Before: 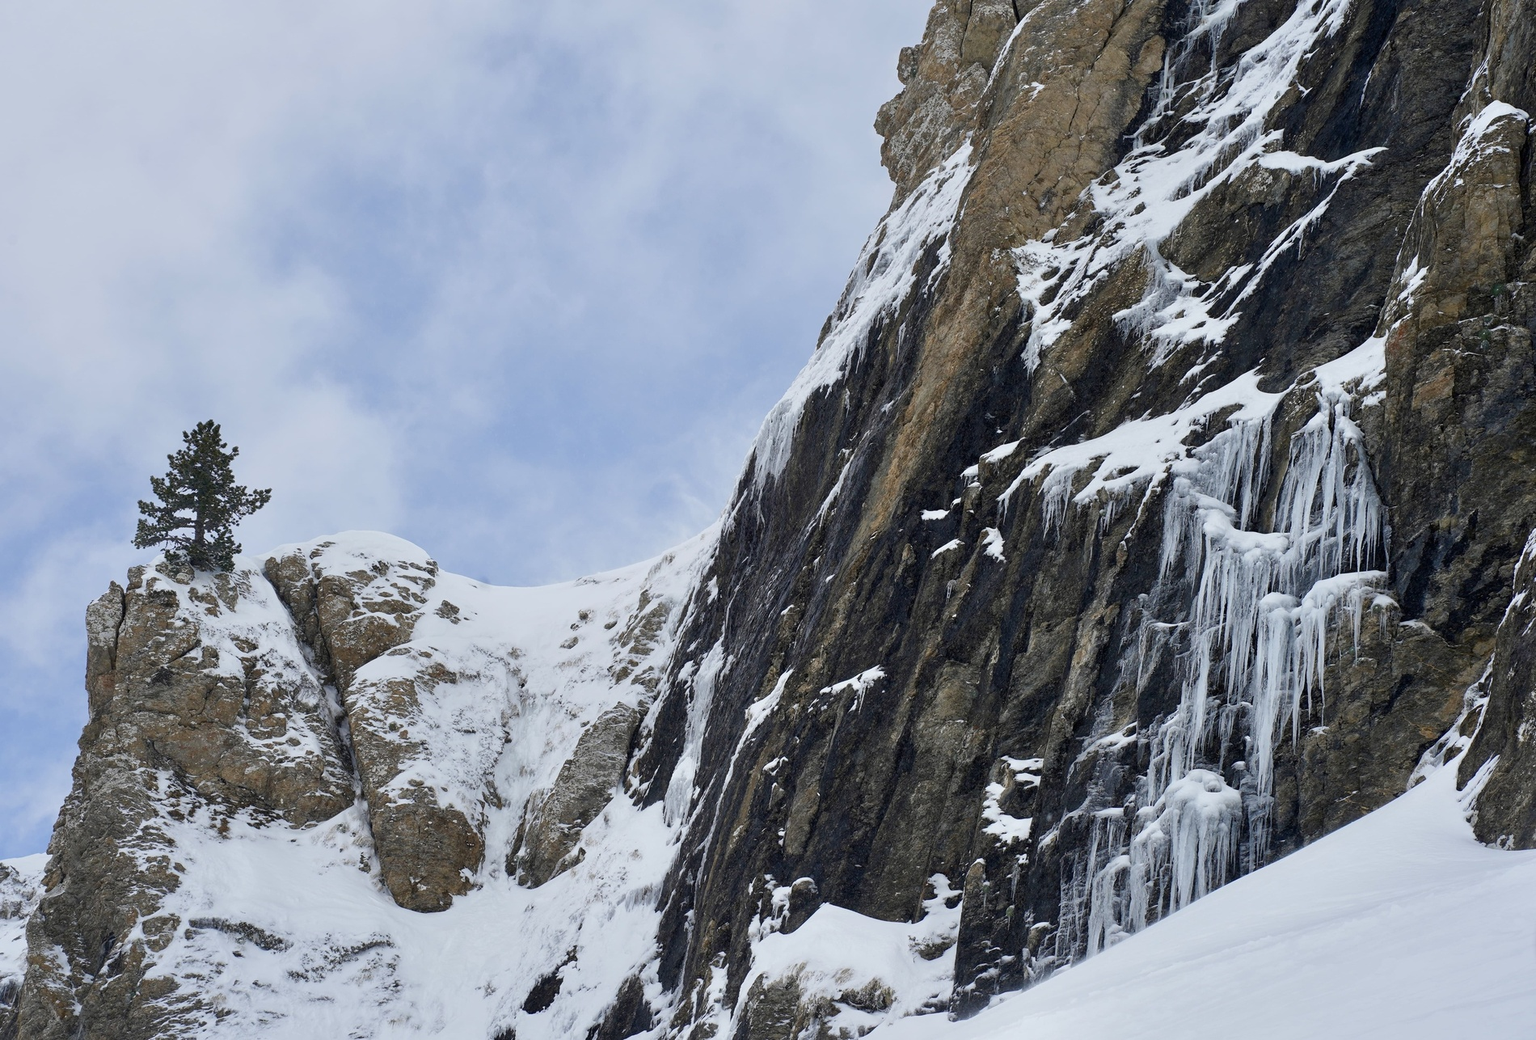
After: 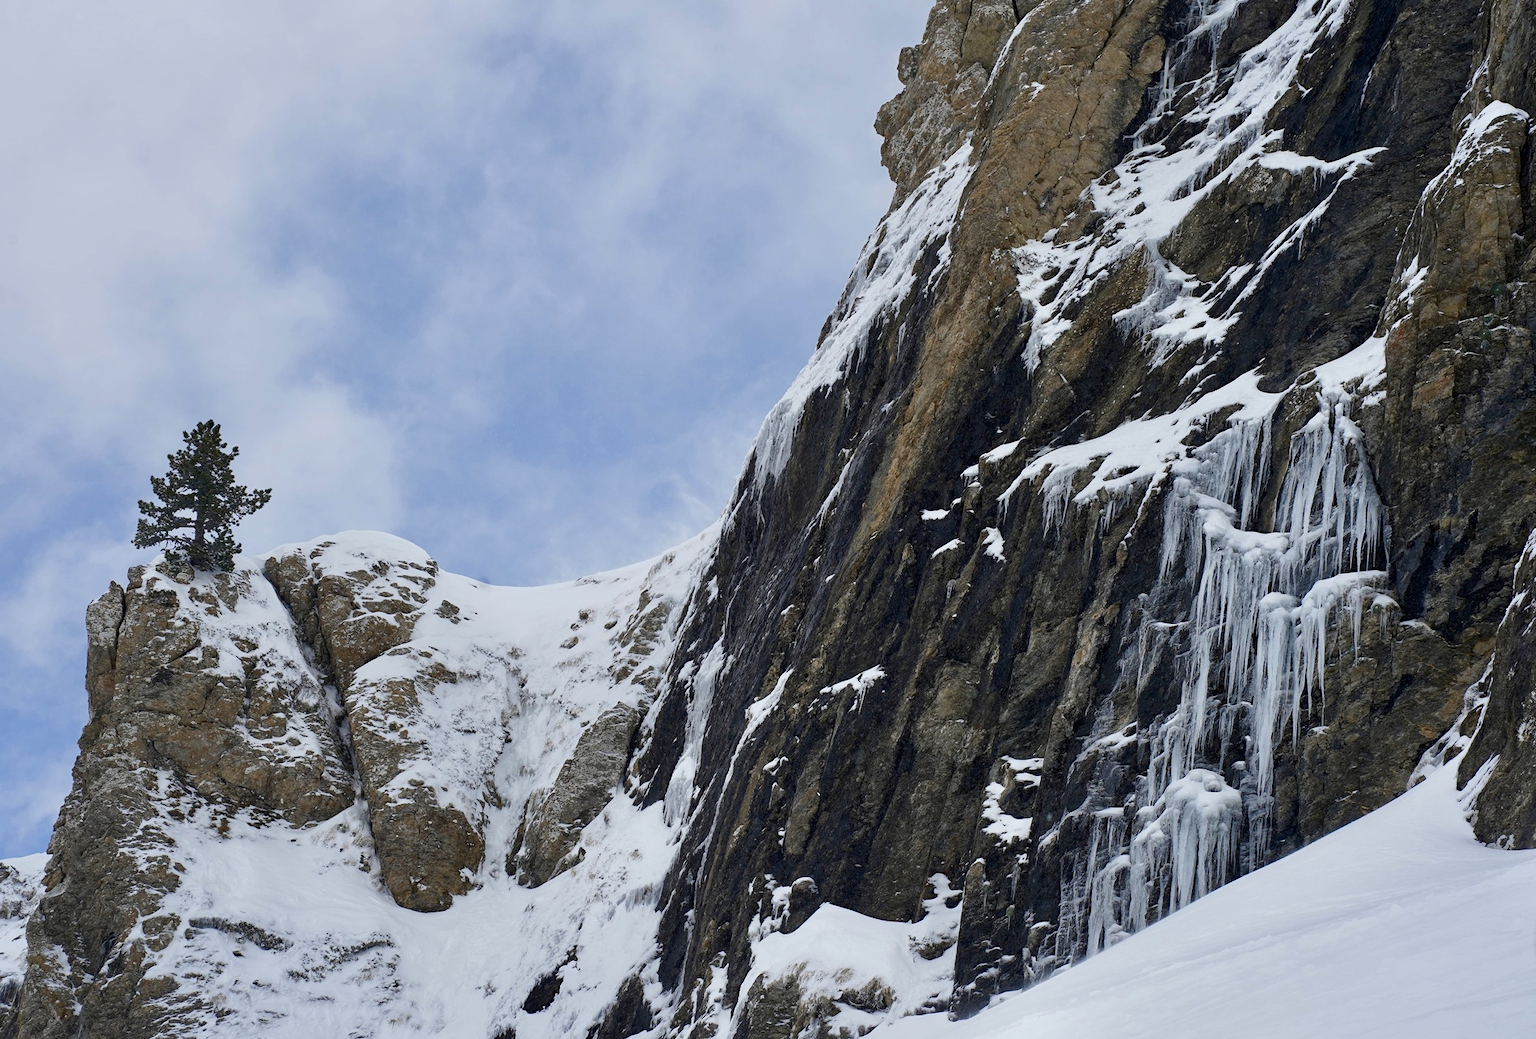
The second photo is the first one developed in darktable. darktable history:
contrast brightness saturation: contrast 0.026, brightness -0.044
tone equalizer: mask exposure compensation -0.511 EV
haze removal: adaptive false
